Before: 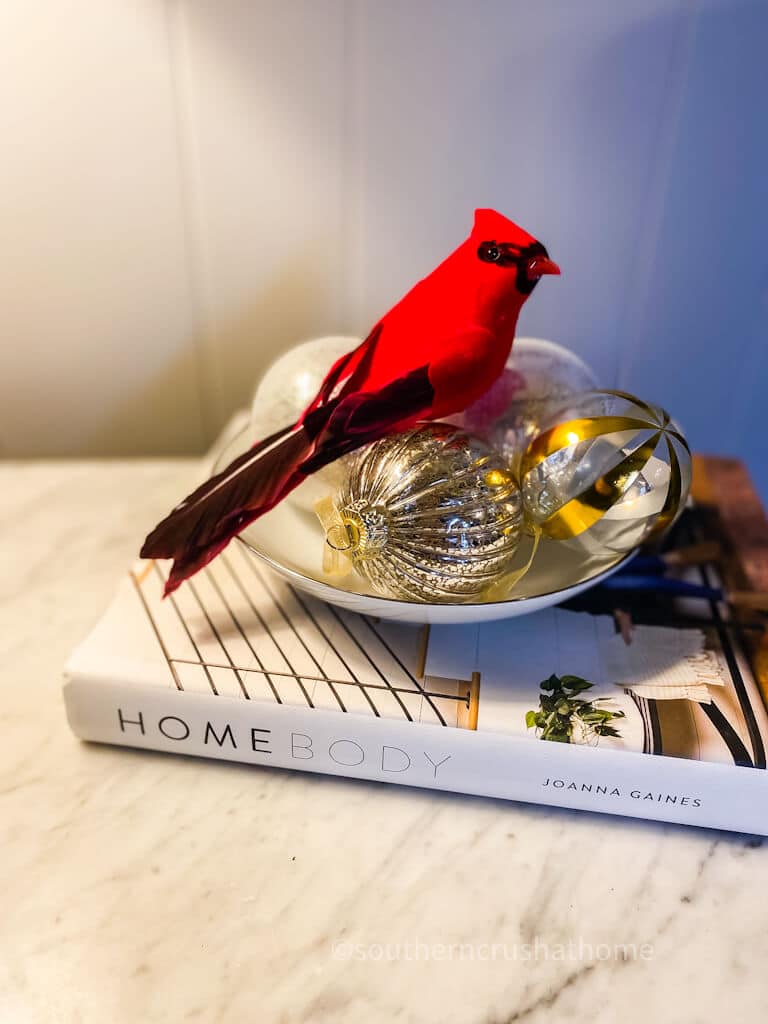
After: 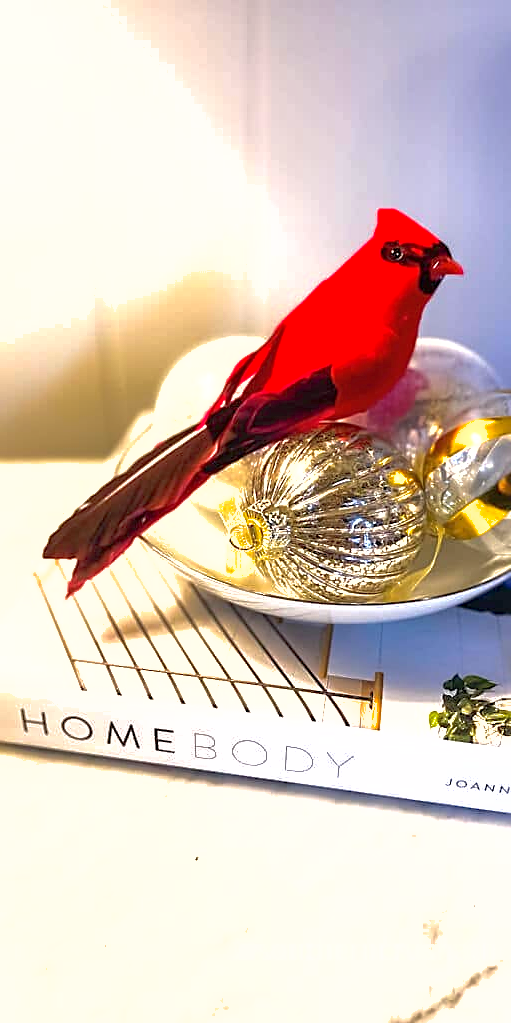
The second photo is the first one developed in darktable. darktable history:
crop and rotate: left 12.648%, right 20.685%
sharpen: on, module defaults
shadows and highlights: on, module defaults
exposure: black level correction 0, exposure 1 EV, compensate exposure bias true, compensate highlight preservation false
